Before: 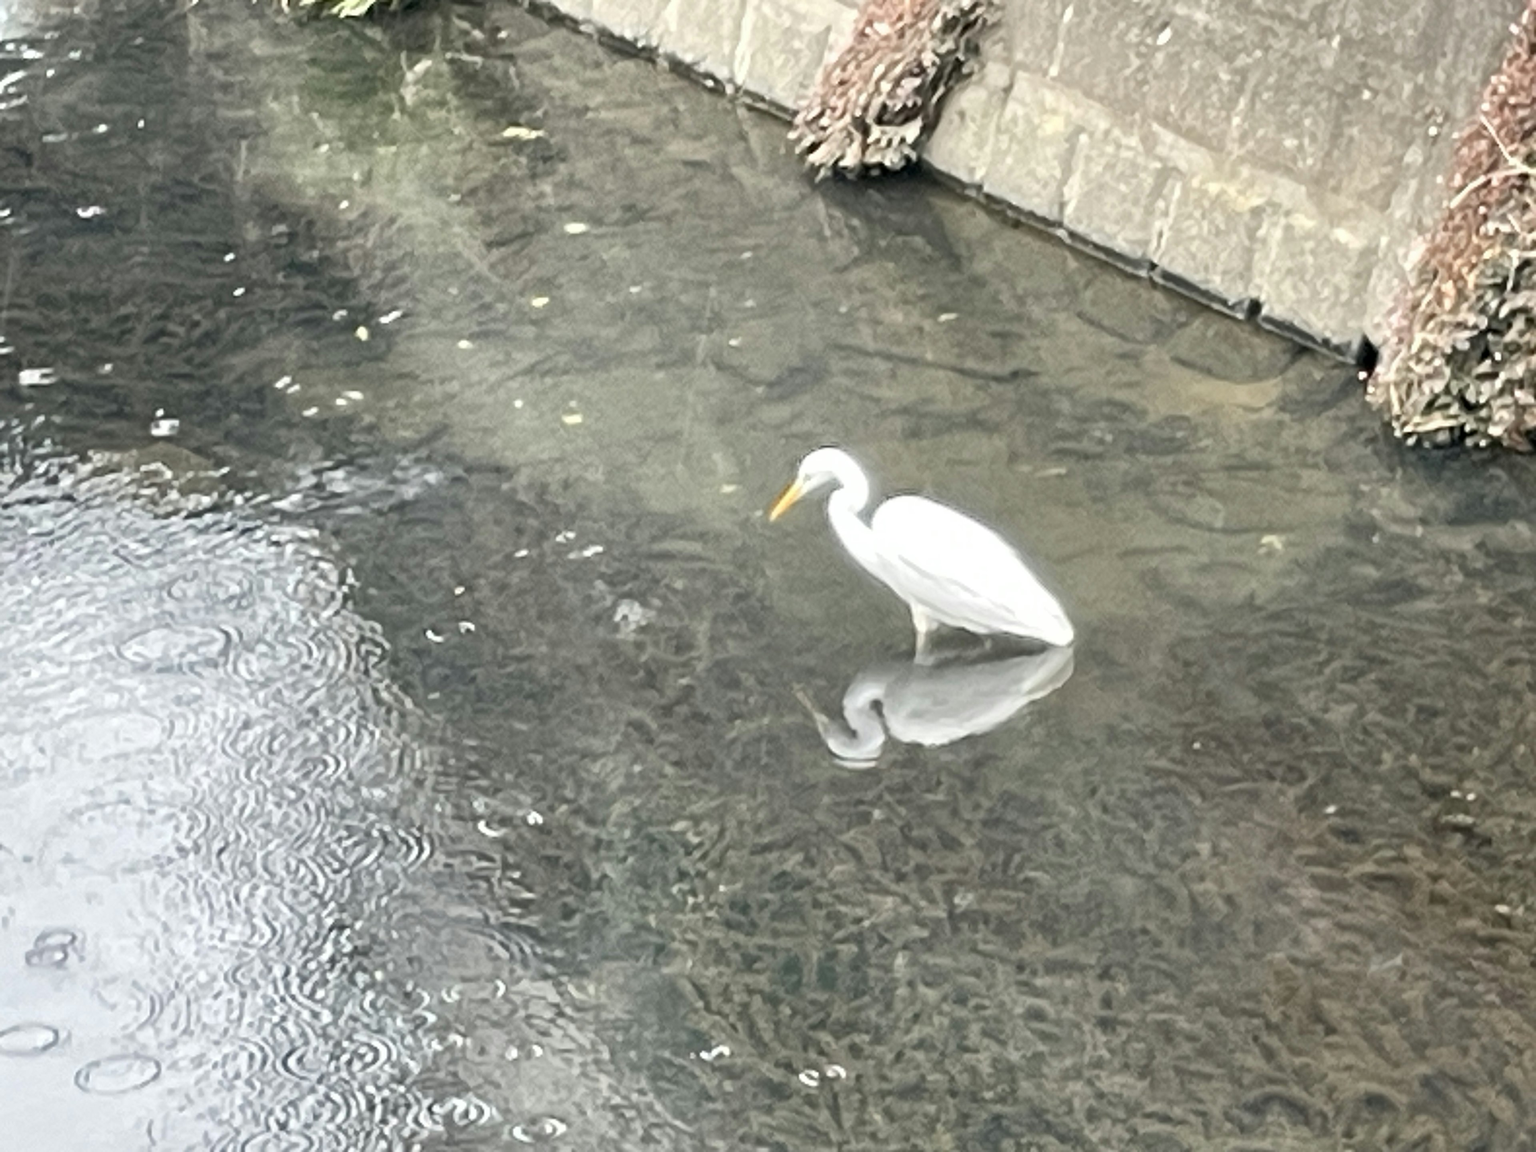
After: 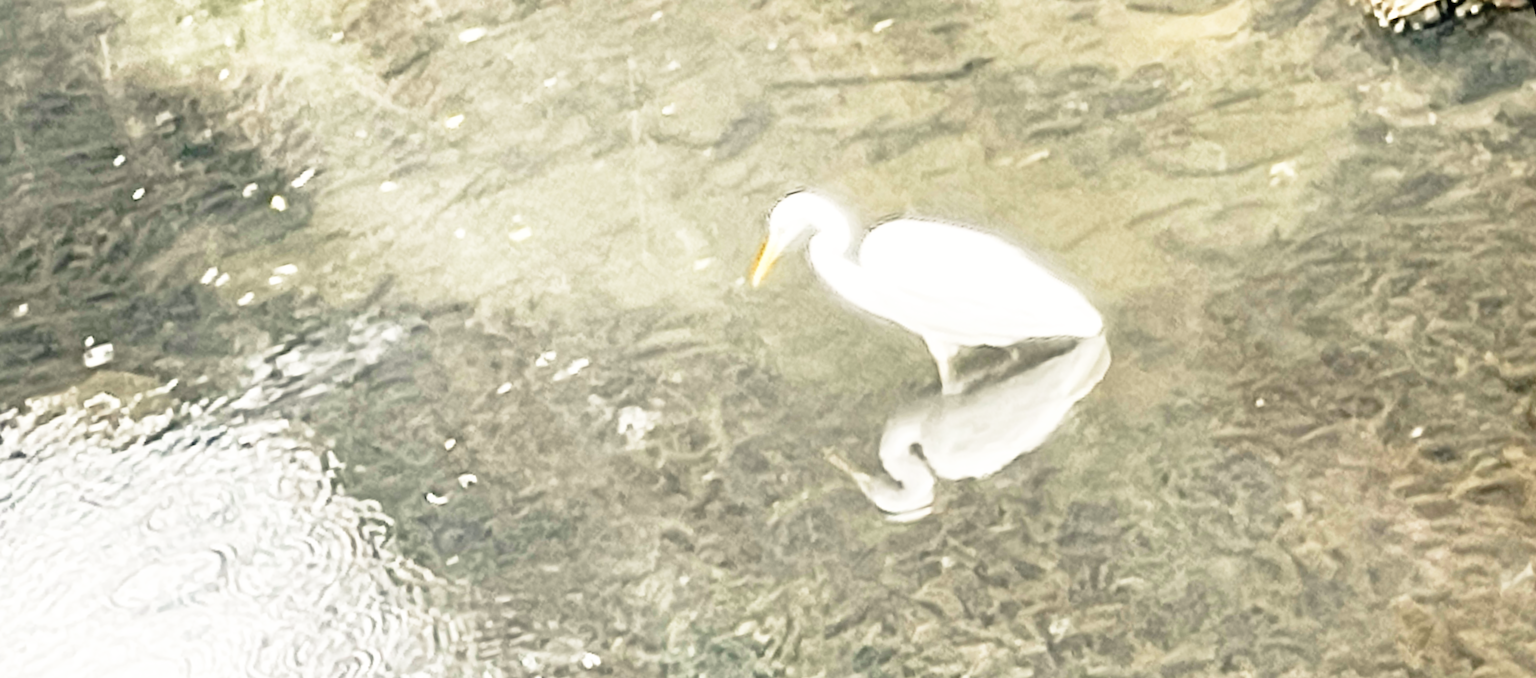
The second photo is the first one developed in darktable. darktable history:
white balance: red 1.045, blue 0.932
crop: top 7.625%, bottom 8.027%
base curve: curves: ch0 [(0, 0) (0.012, 0.01) (0.073, 0.168) (0.31, 0.711) (0.645, 0.957) (1, 1)], preserve colors none
exposure: compensate highlight preservation false
rotate and perspective: rotation -14.8°, crop left 0.1, crop right 0.903, crop top 0.25, crop bottom 0.748
color balance rgb: shadows fall-off 101%, linear chroma grading › mid-tones 7.63%, perceptual saturation grading › mid-tones 11.68%, mask middle-gray fulcrum 22.45%, global vibrance 10.11%, saturation formula JzAzBz (2021)
color zones: curves: ch0 [(0.25, 0.5) (0.428, 0.473) (0.75, 0.5)]; ch1 [(0.243, 0.479) (0.398, 0.452) (0.75, 0.5)]
